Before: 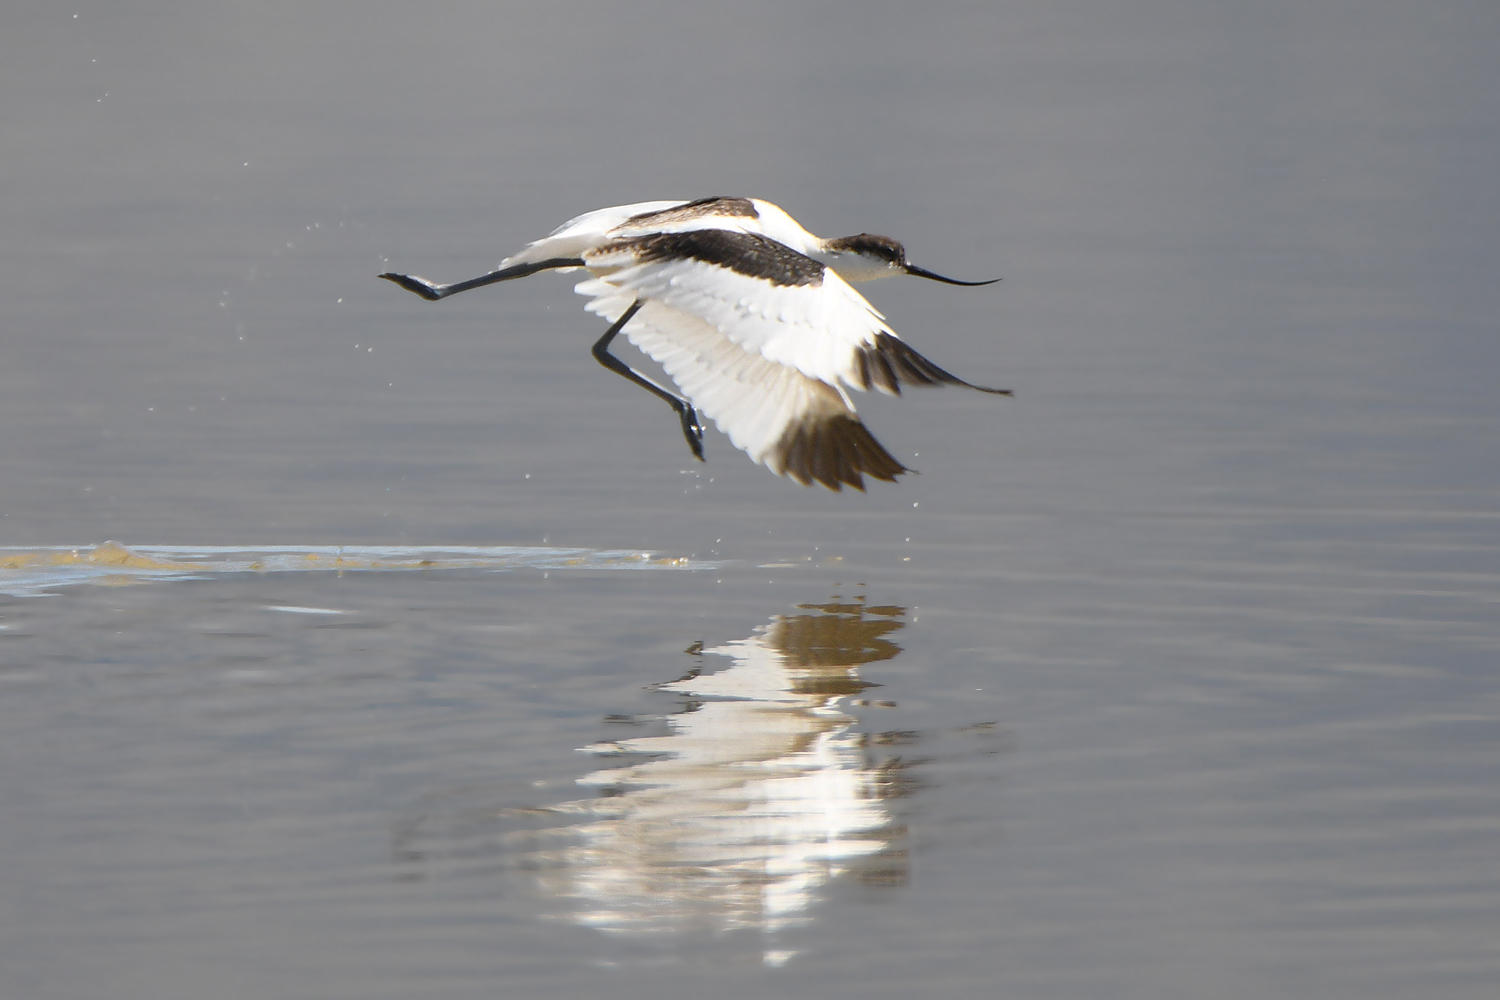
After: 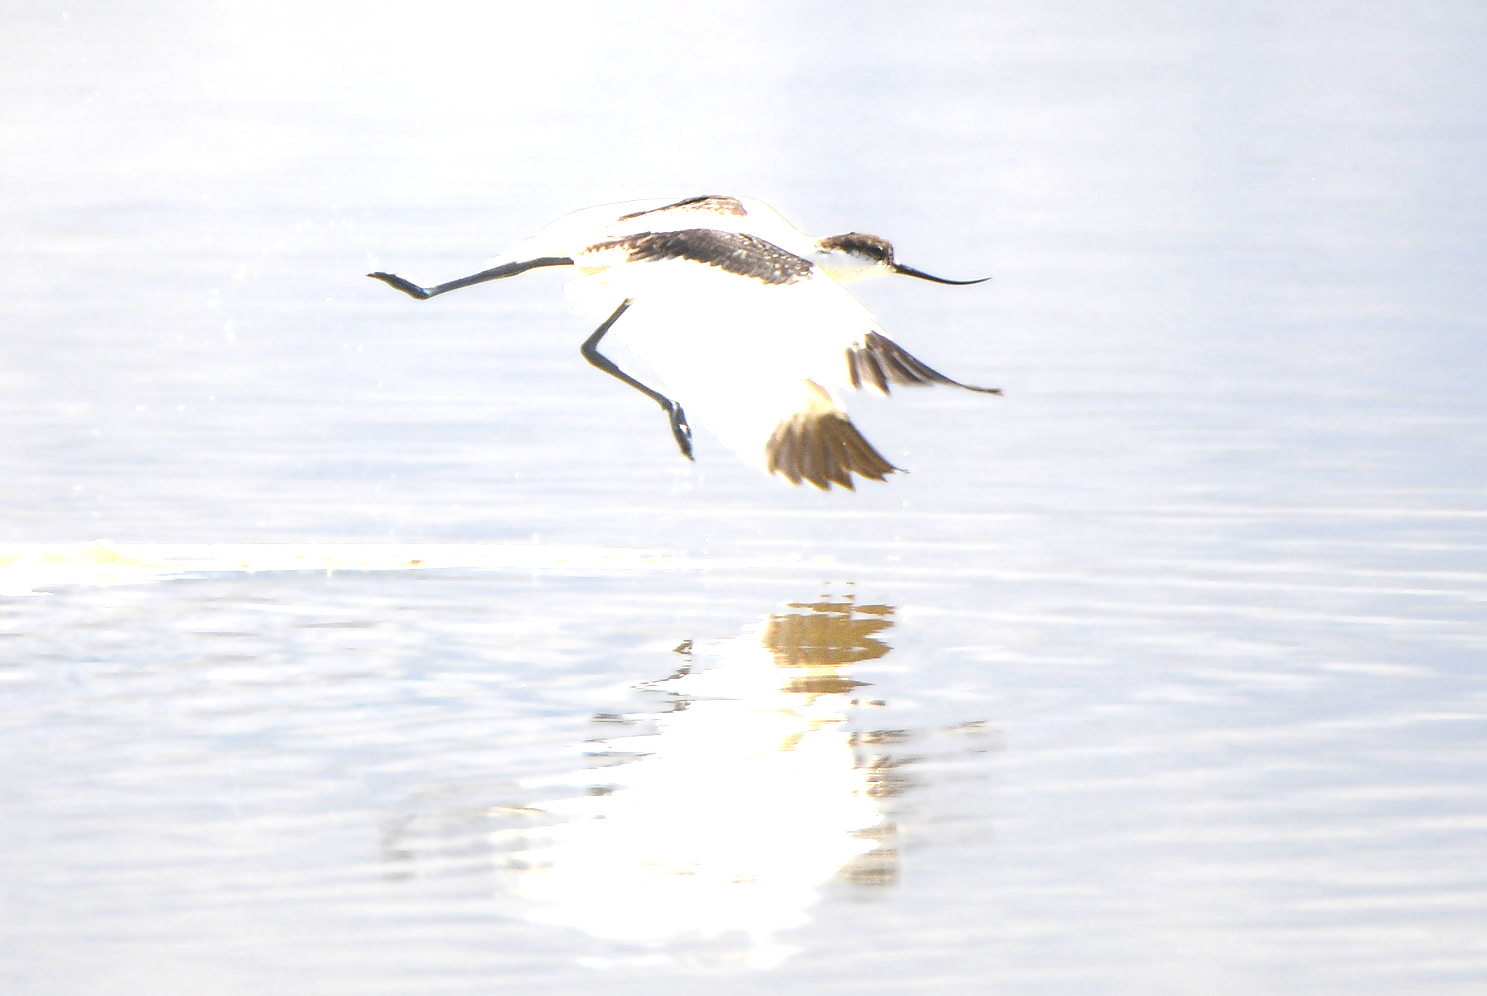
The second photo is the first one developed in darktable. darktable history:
exposure: black level correction 0.001, exposure 1.868 EV, compensate exposure bias true, compensate highlight preservation false
tone equalizer: on, module defaults
crop and rotate: left 0.847%, top 0.136%, bottom 0.245%
local contrast: detail 110%
